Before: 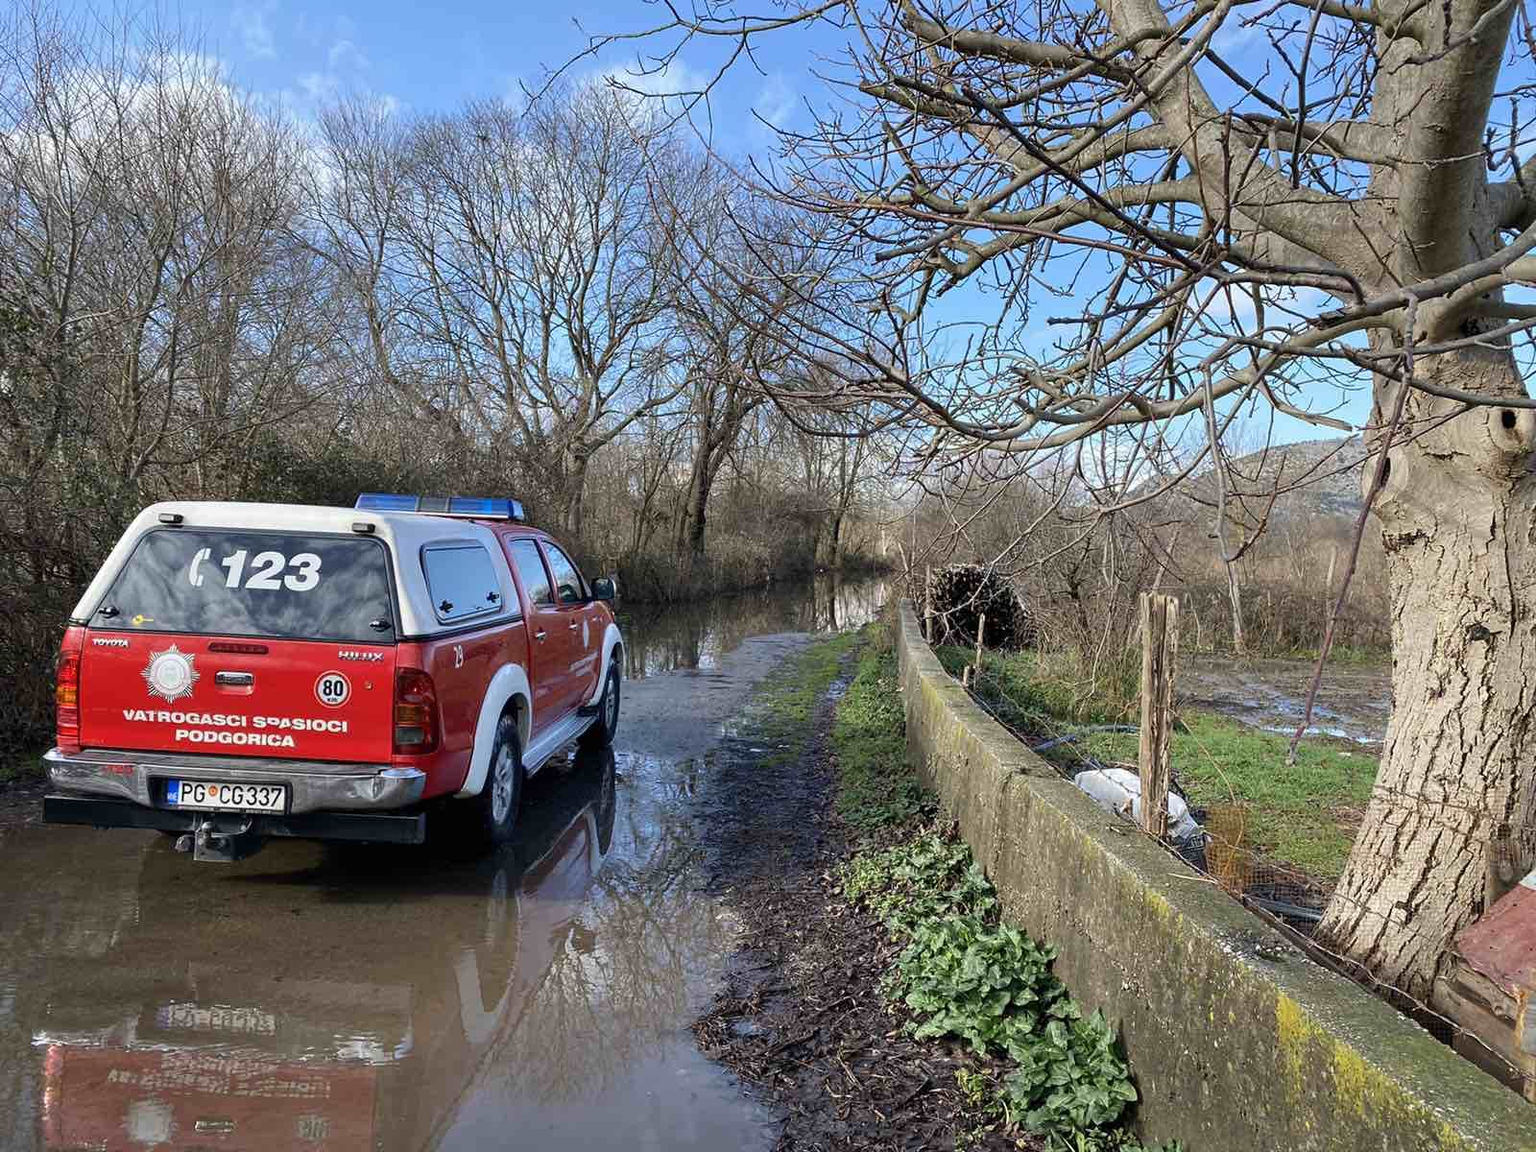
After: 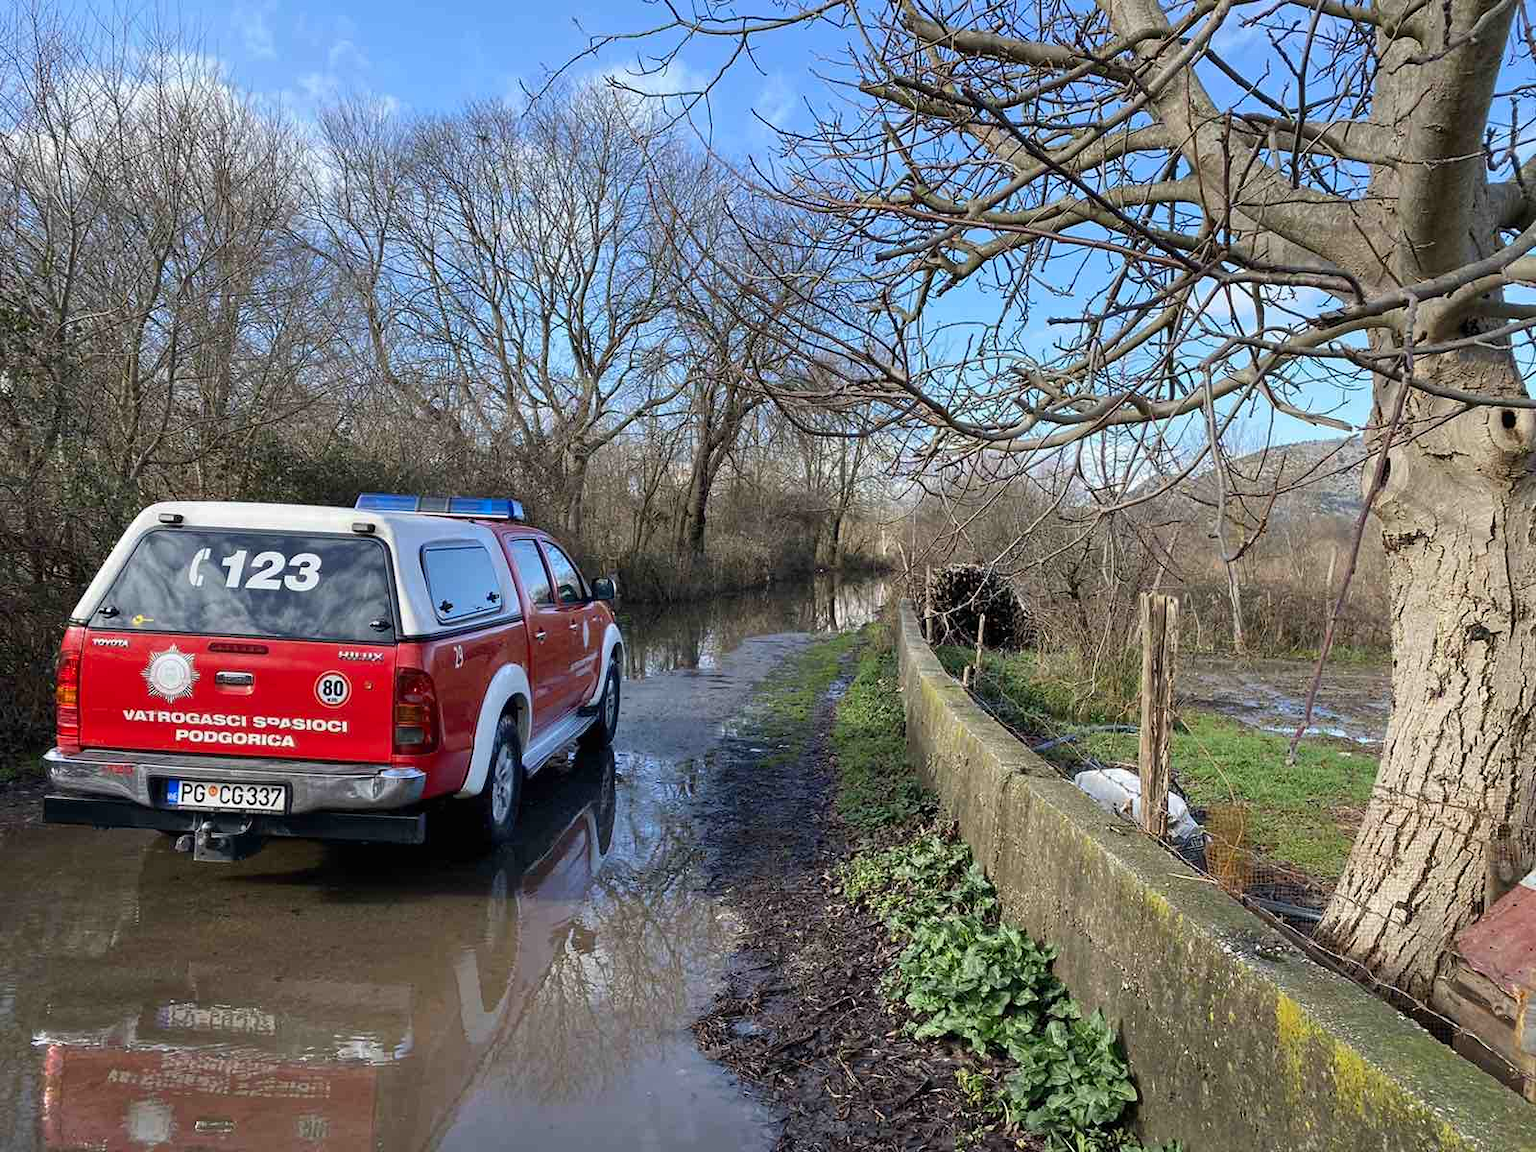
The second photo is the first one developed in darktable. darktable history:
color correction: saturation 1.1
white balance: red 1, blue 1
